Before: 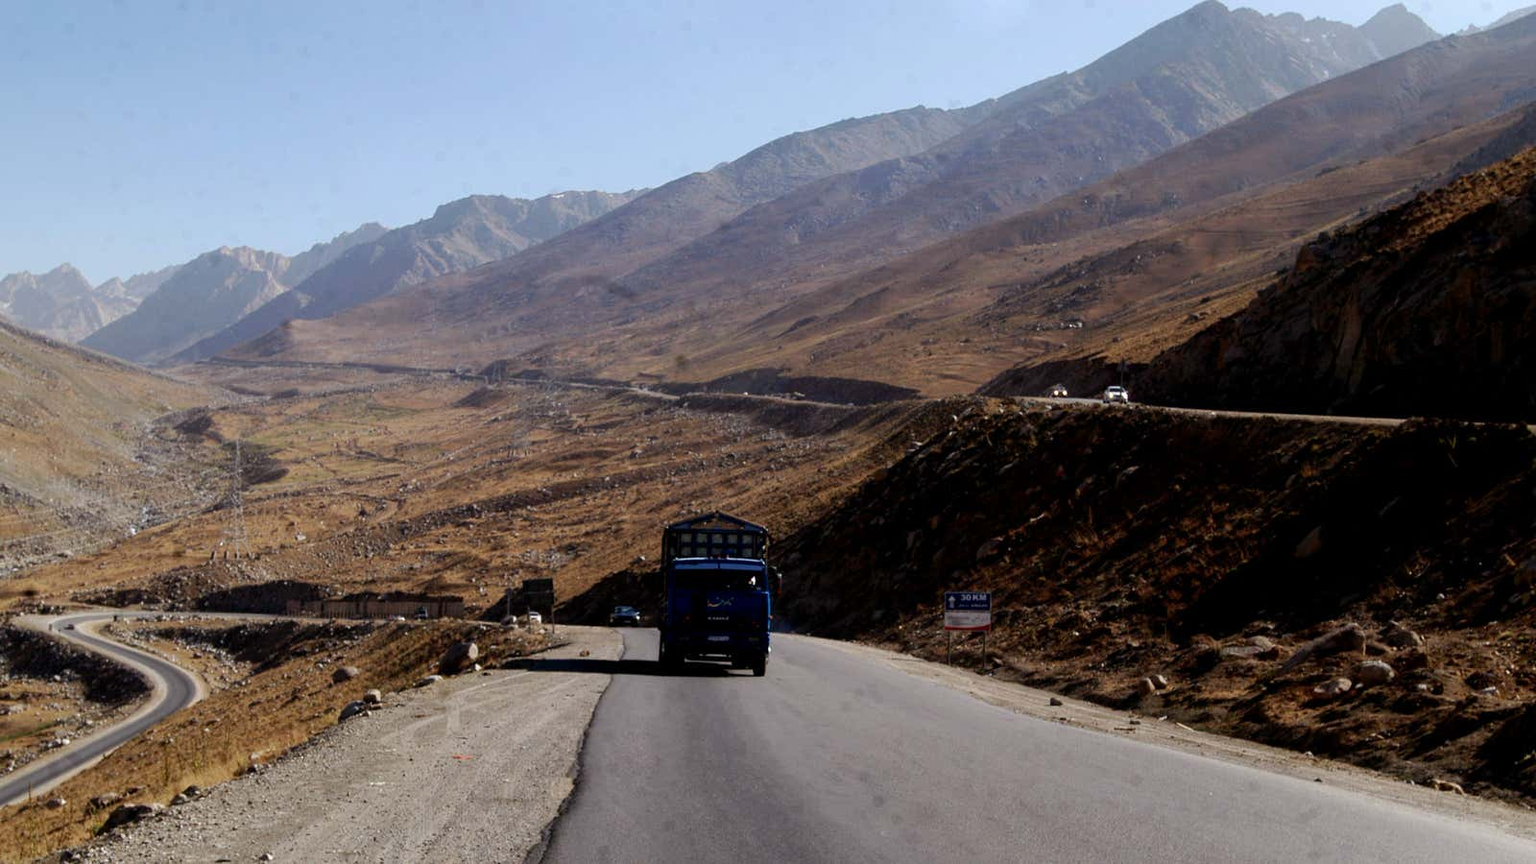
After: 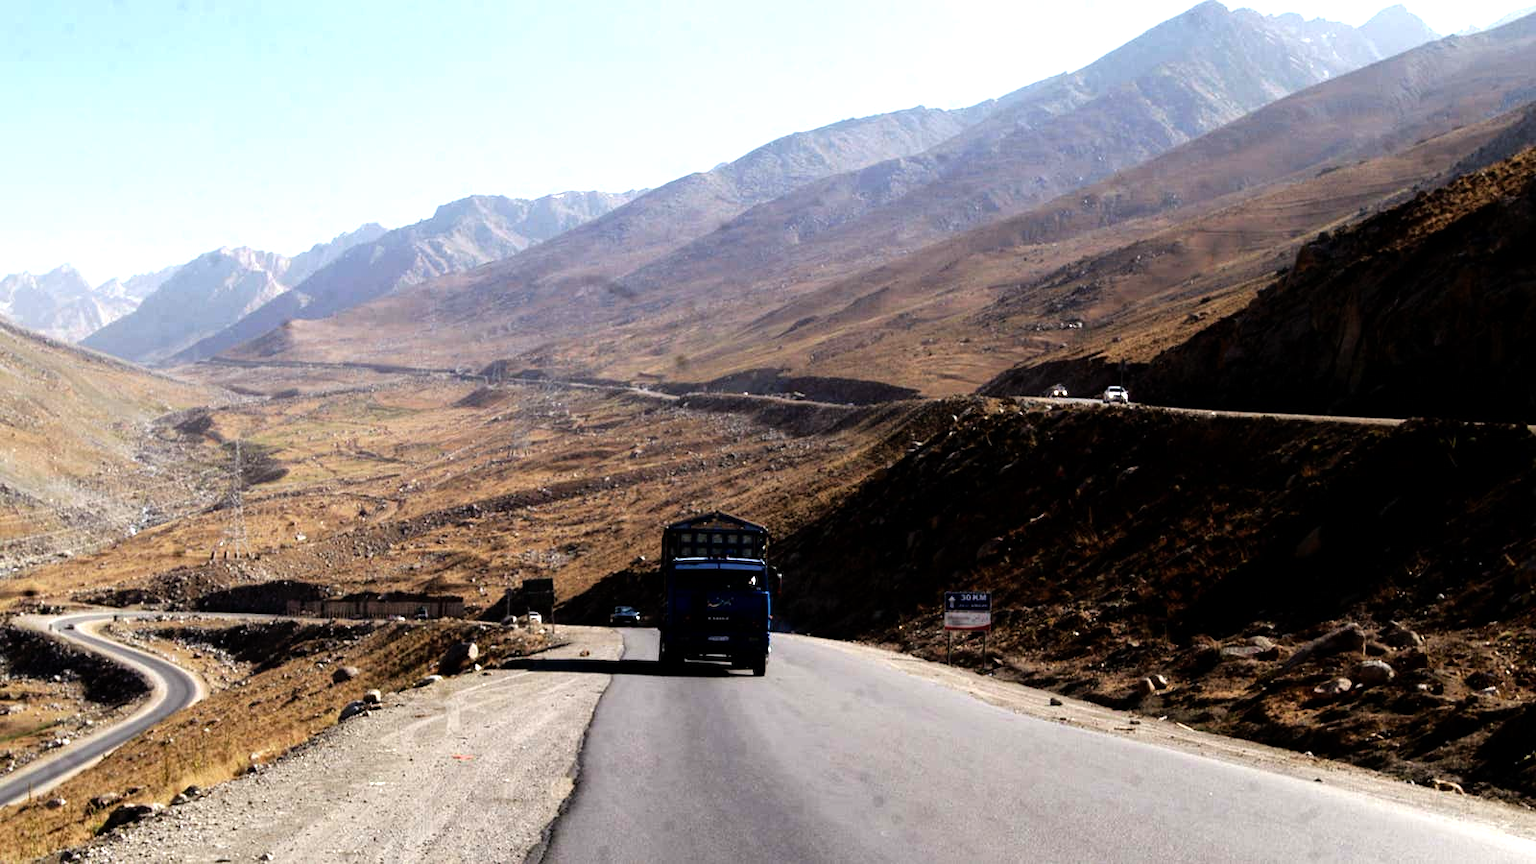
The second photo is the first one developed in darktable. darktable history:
tone equalizer: -8 EV -1.07 EV, -7 EV -0.986 EV, -6 EV -0.854 EV, -5 EV -0.578 EV, -3 EV 0.576 EV, -2 EV 0.868 EV, -1 EV 0.995 EV, +0 EV 1.06 EV
